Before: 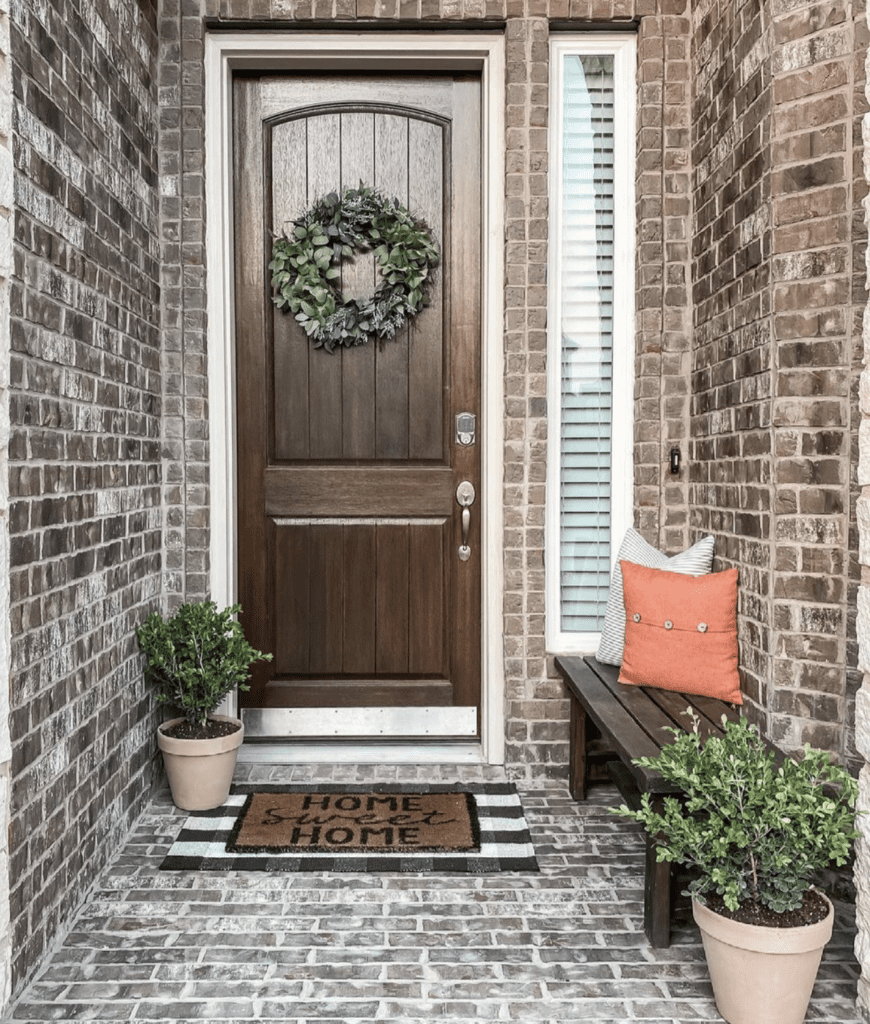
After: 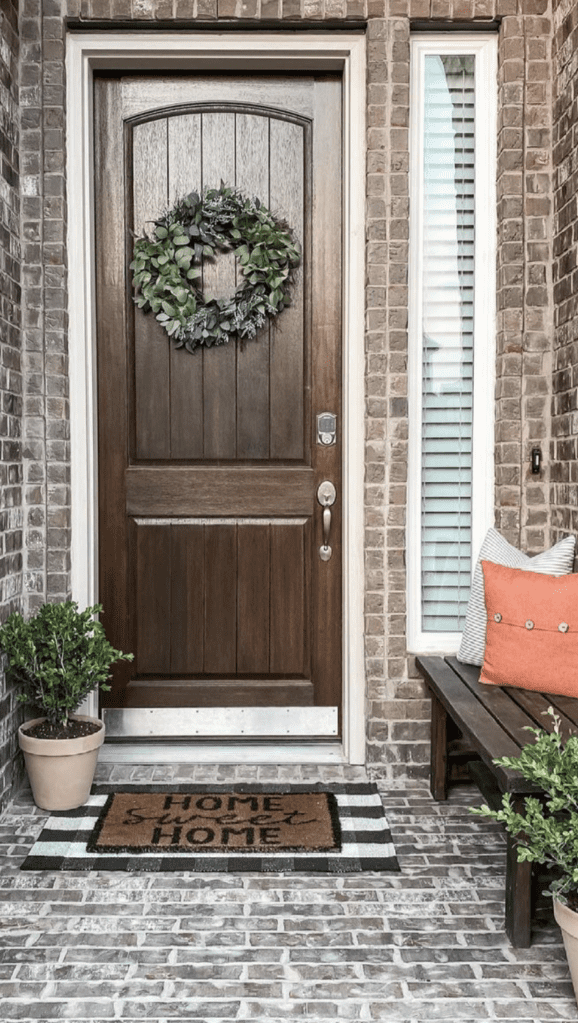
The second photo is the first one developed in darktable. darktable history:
crop and rotate: left 16.083%, right 17.379%
